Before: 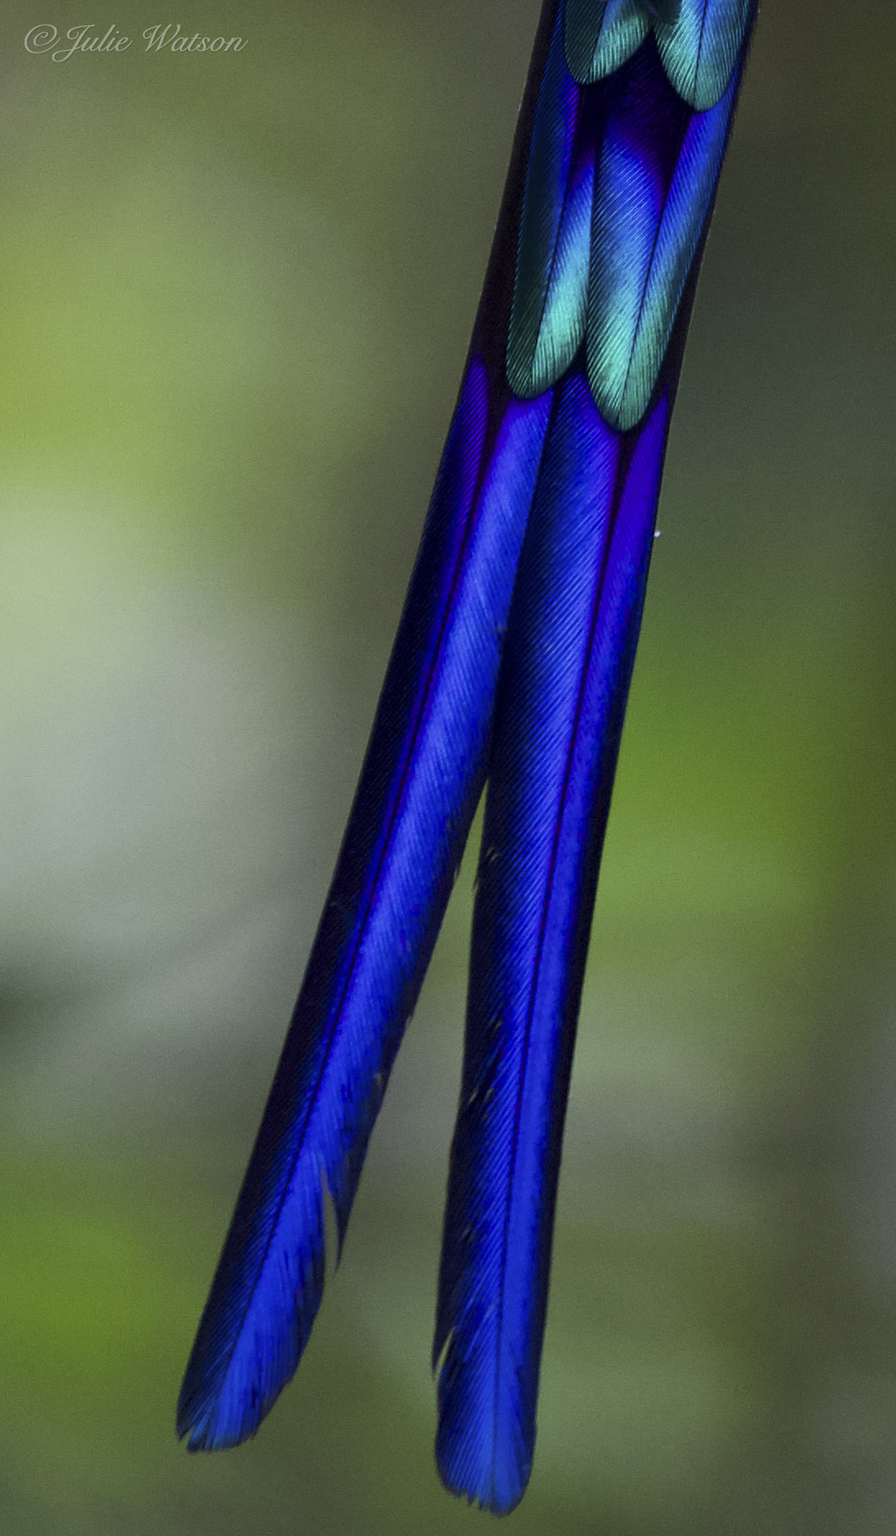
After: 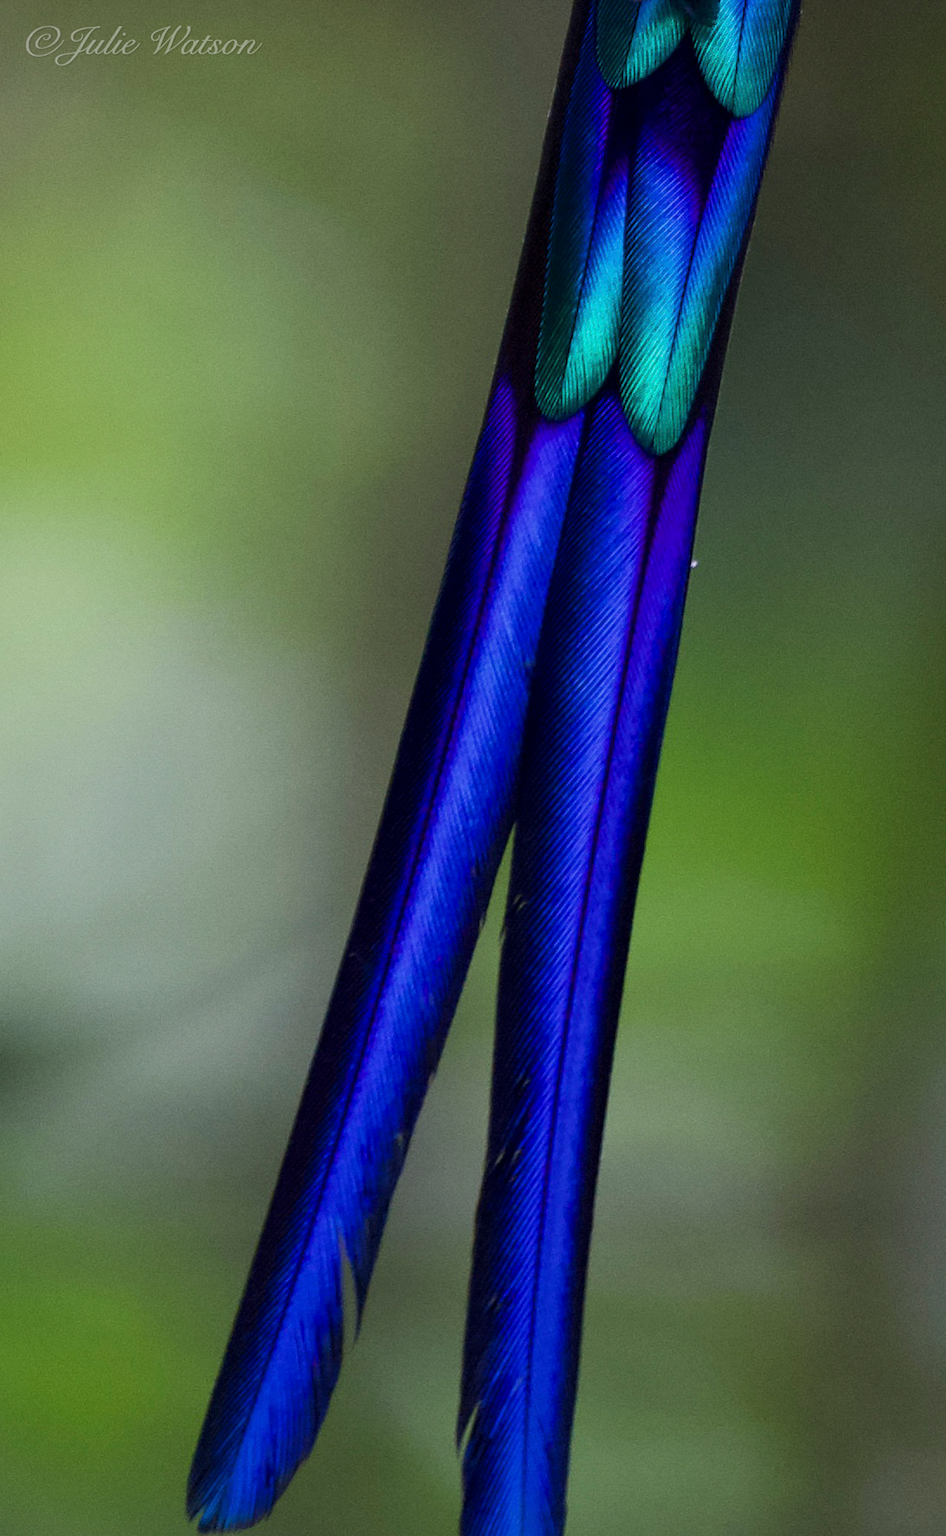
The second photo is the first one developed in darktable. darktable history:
crop and rotate: top 0.008%, bottom 5.252%
